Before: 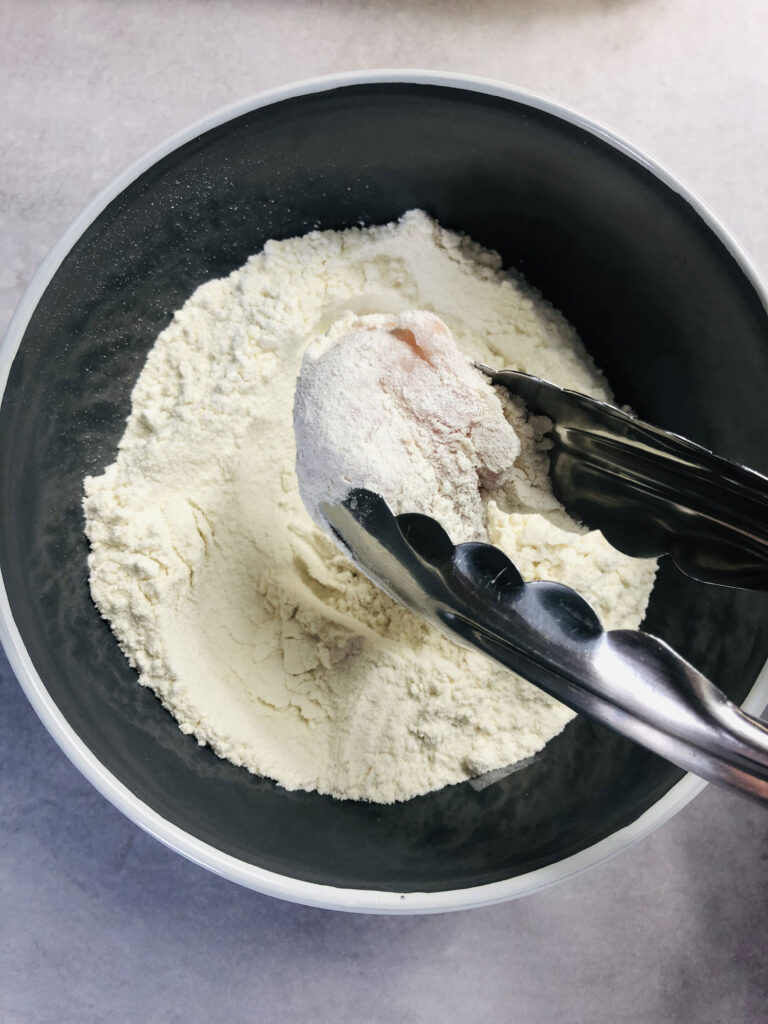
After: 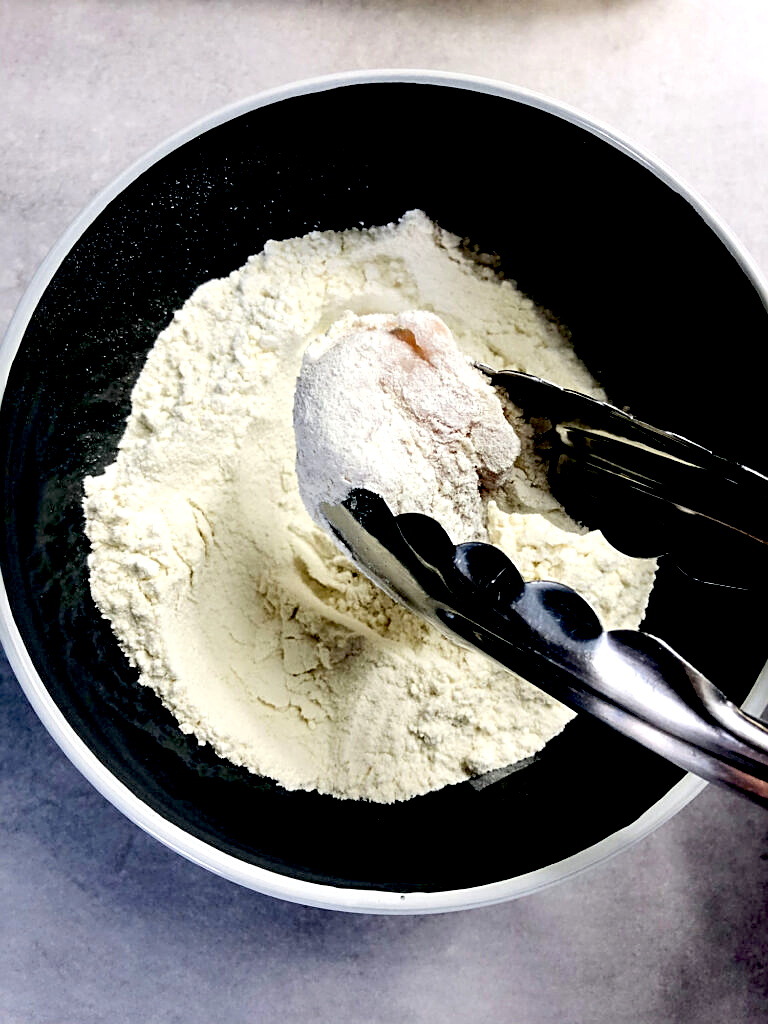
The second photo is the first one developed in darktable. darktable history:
sharpen: on, module defaults
exposure: black level correction 0.056, exposure -0.039 EV, compensate highlight preservation false
tone equalizer: -8 EV -0.417 EV, -7 EV -0.389 EV, -6 EV -0.333 EV, -5 EV -0.222 EV, -3 EV 0.222 EV, -2 EV 0.333 EV, -1 EV 0.389 EV, +0 EV 0.417 EV, edges refinement/feathering 500, mask exposure compensation -1.57 EV, preserve details no
